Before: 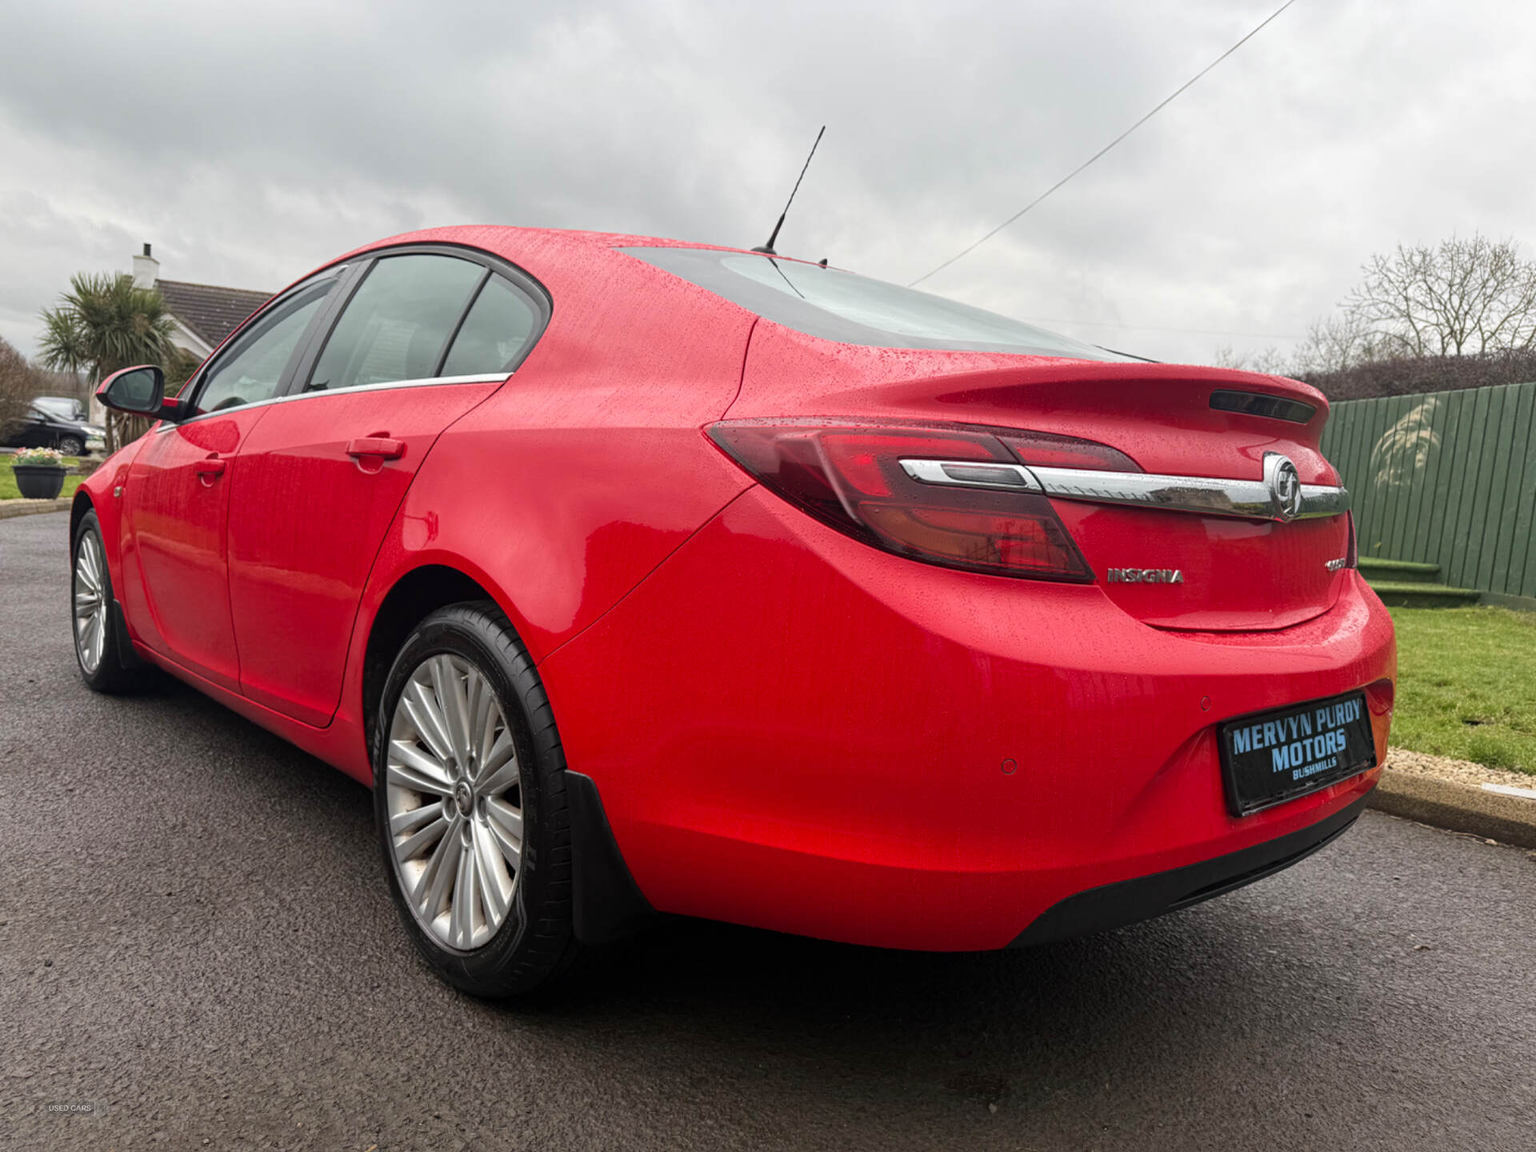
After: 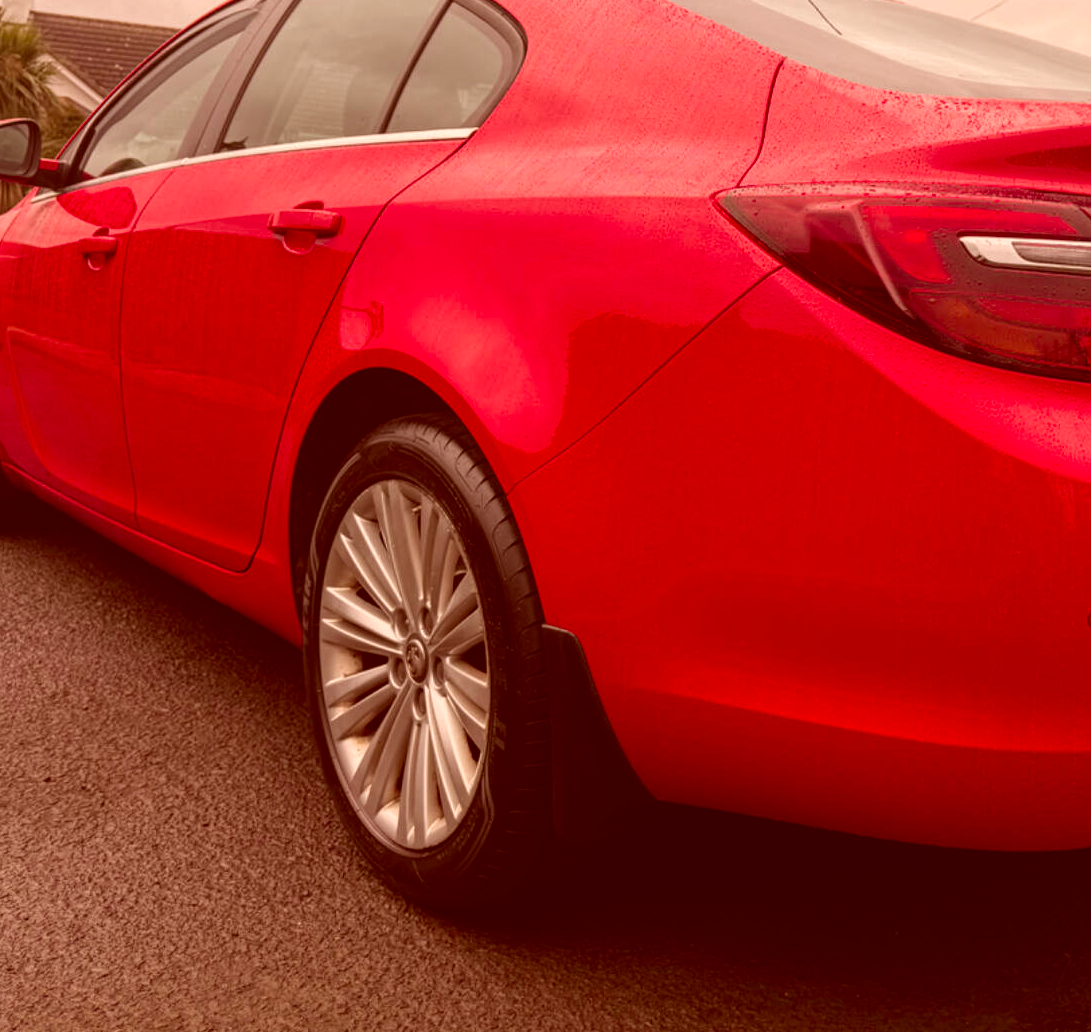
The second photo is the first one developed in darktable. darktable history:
crop: left 8.561%, top 23.505%, right 34.575%, bottom 4.805%
local contrast: detail 110%
color correction: highlights a* 9.12, highlights b* 8.88, shadows a* 39.7, shadows b* 39.8, saturation 0.822
color balance rgb: highlights gain › chroma 2.84%, highlights gain › hue 61.44°, global offset › luminance 0.48%, global offset › hue 55.75°, perceptual saturation grading › global saturation 25.769%, global vibrance 20%
